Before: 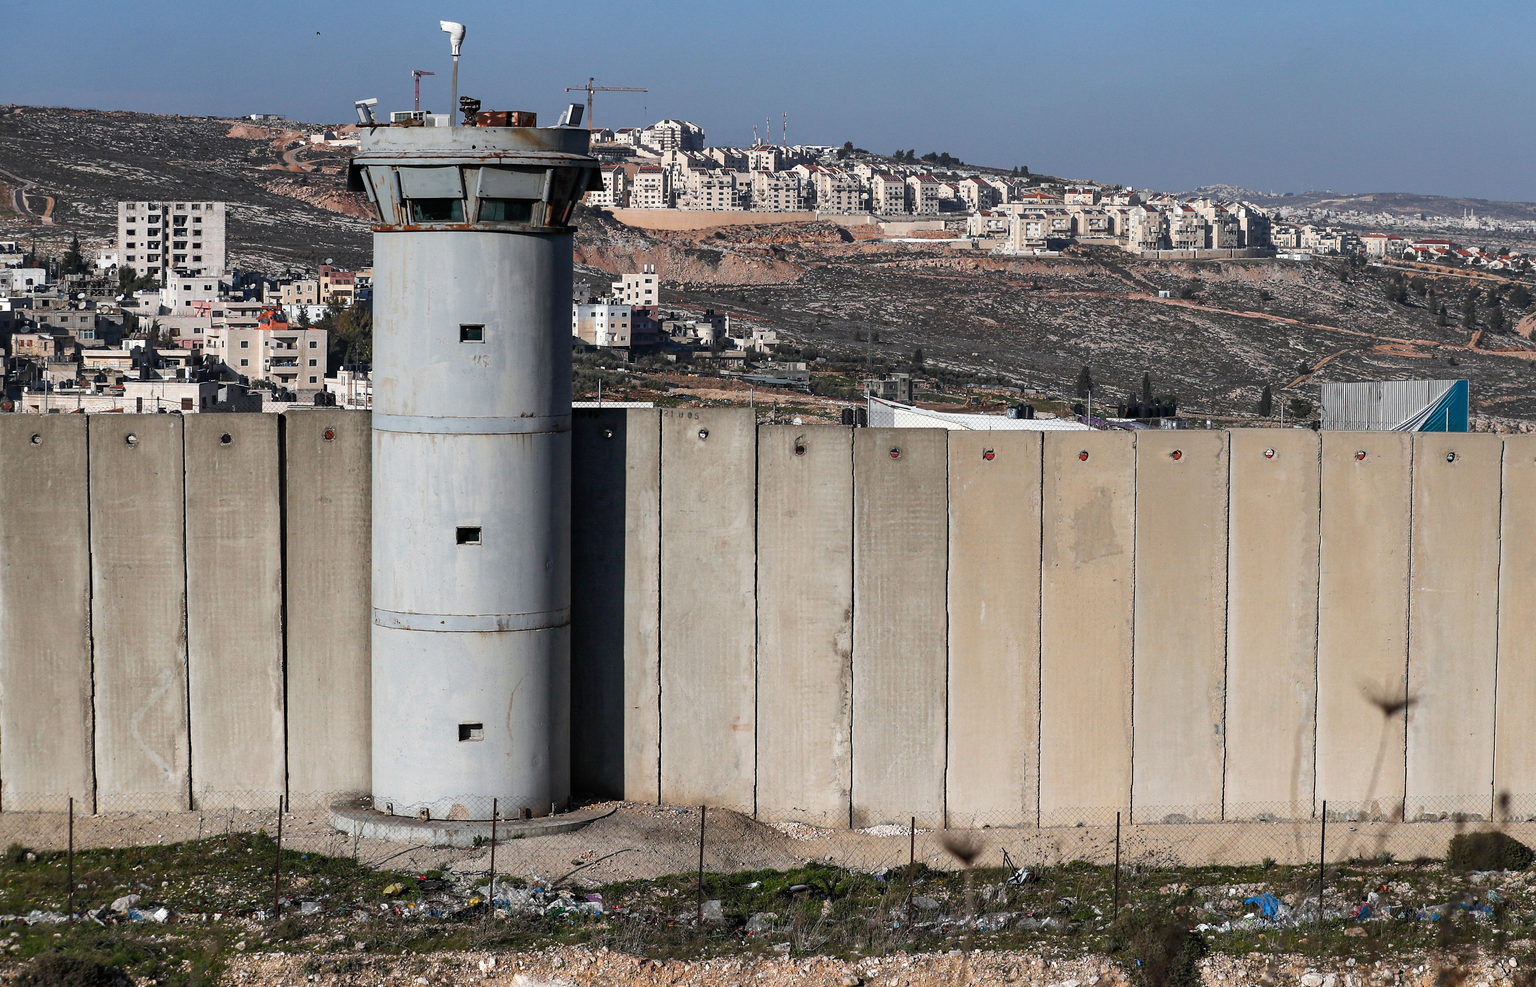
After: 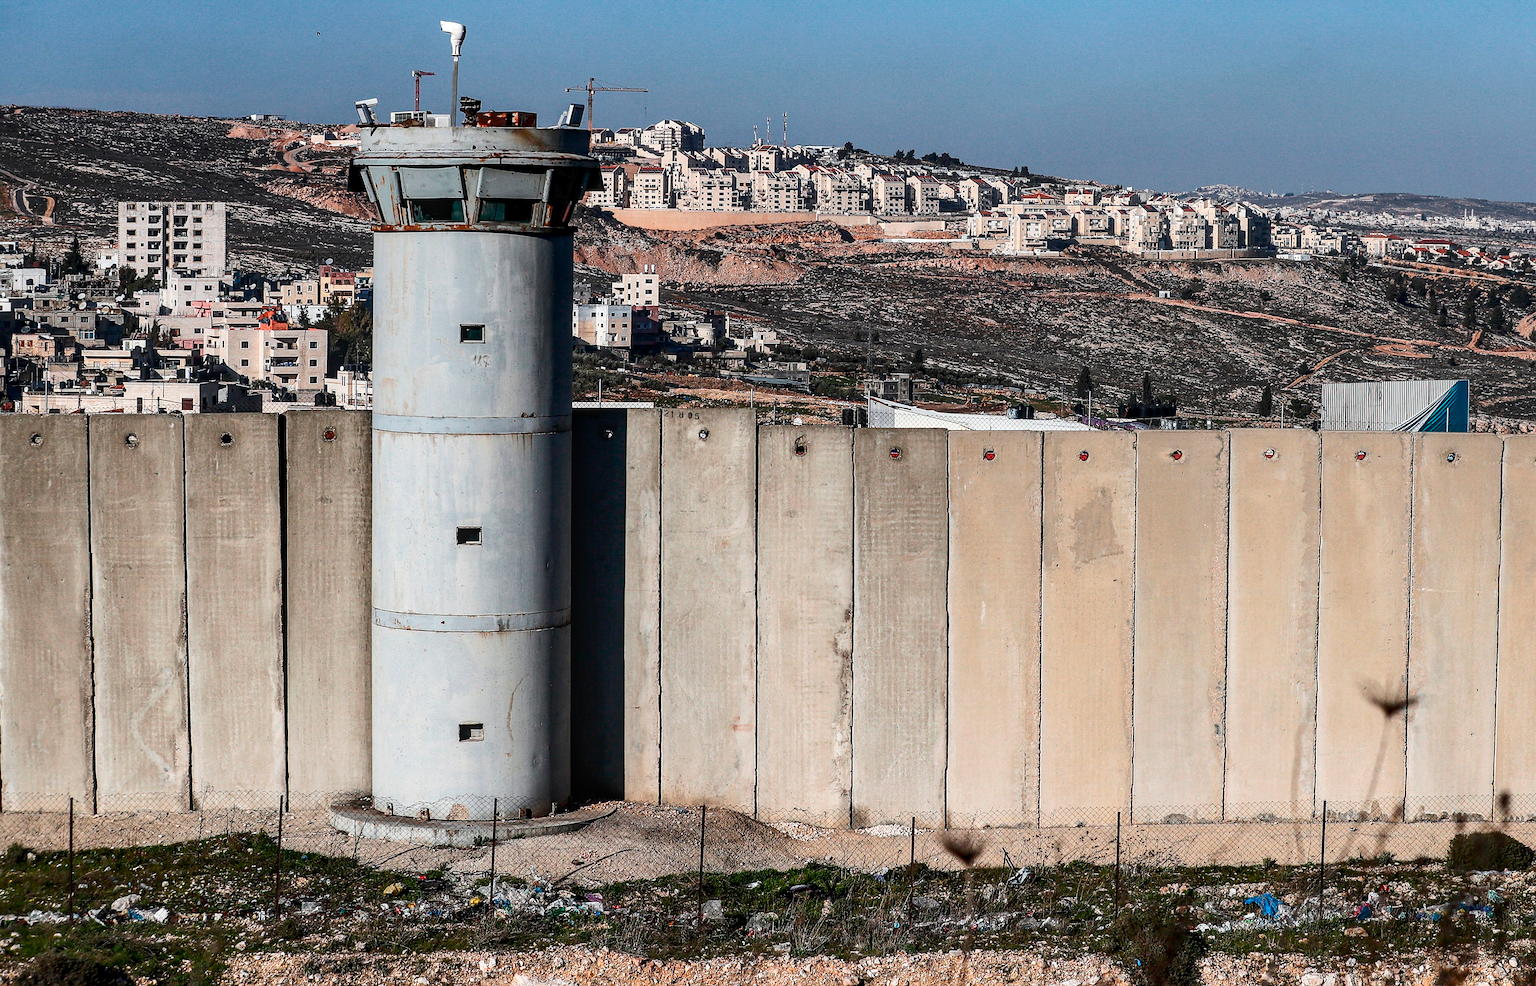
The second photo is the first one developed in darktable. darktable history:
local contrast: on, module defaults
contrast brightness saturation: contrast 0.22
sharpen: on, module defaults
